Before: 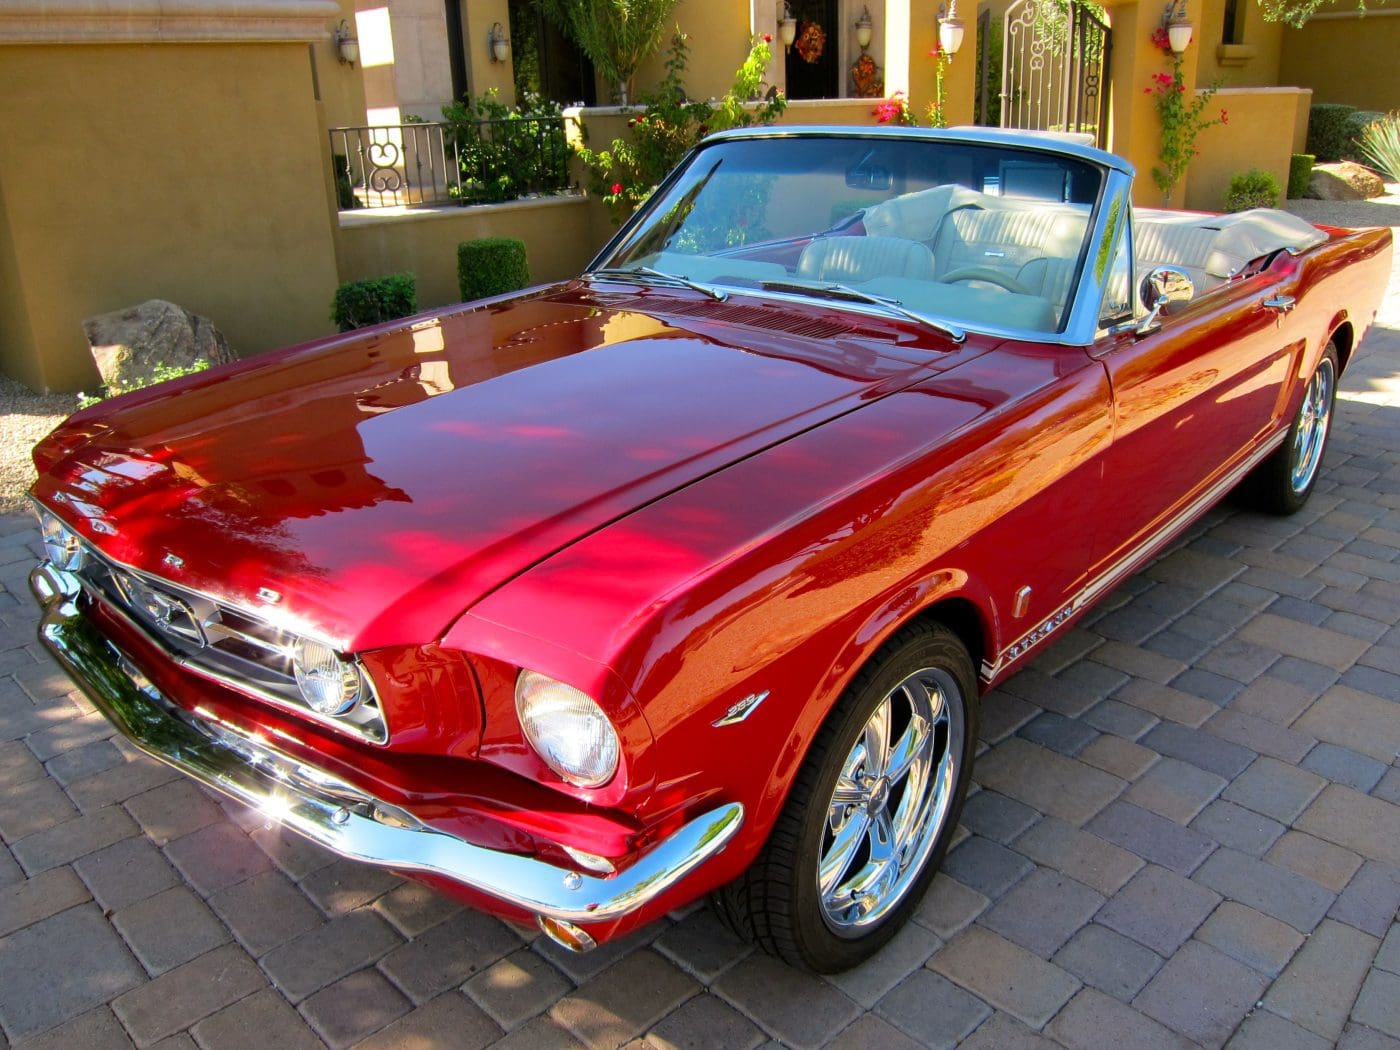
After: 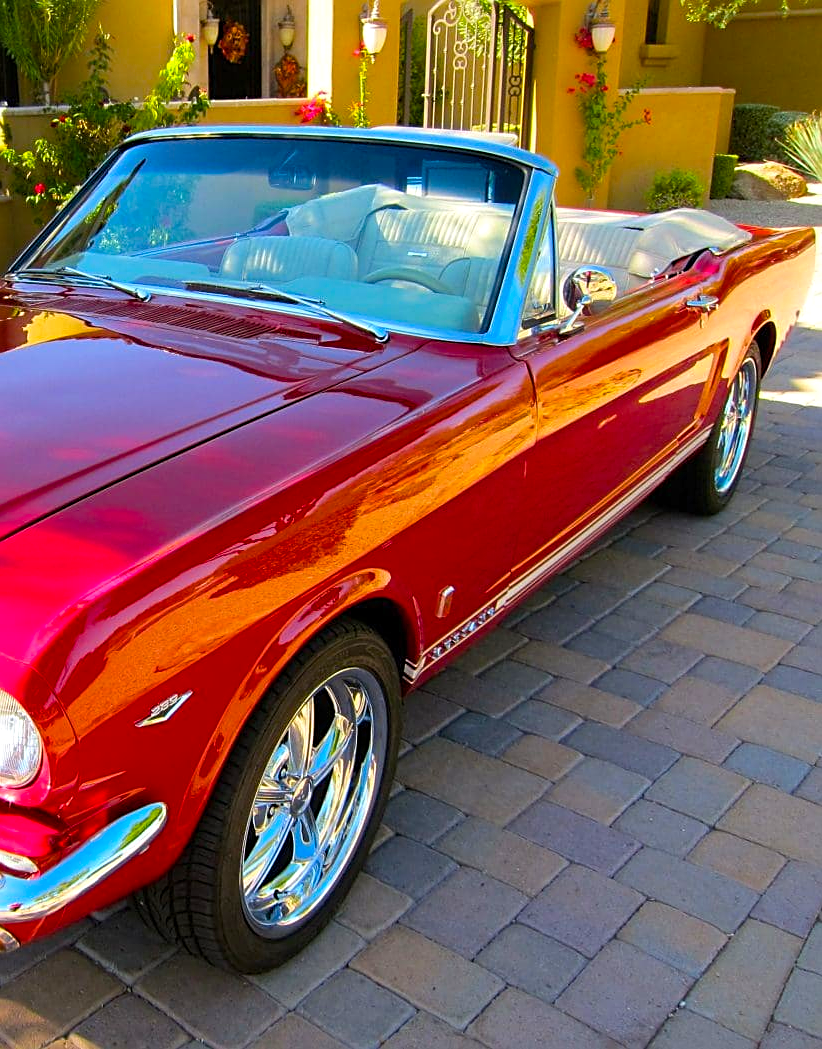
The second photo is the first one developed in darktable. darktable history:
exposure: exposure 0.124 EV, compensate exposure bias true, compensate highlight preservation false
color balance rgb: power › luminance 3.074%, power › hue 229.01°, perceptual saturation grading › global saturation 19.639%, global vibrance 27.387%
crop: left 41.281%
sharpen: on, module defaults
